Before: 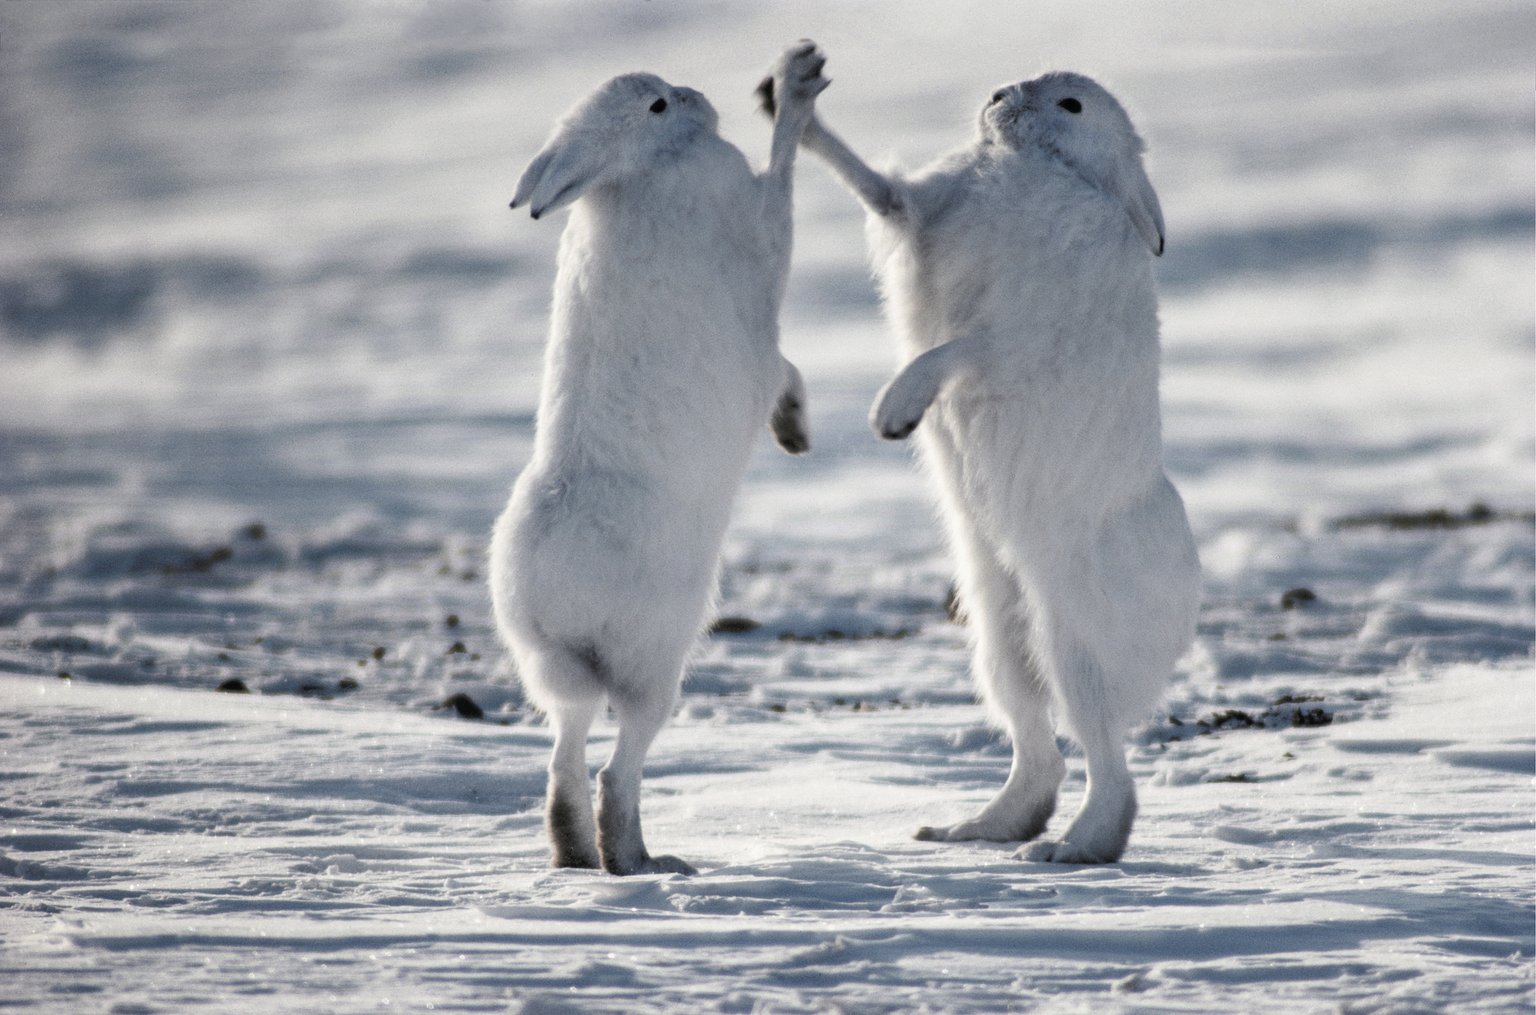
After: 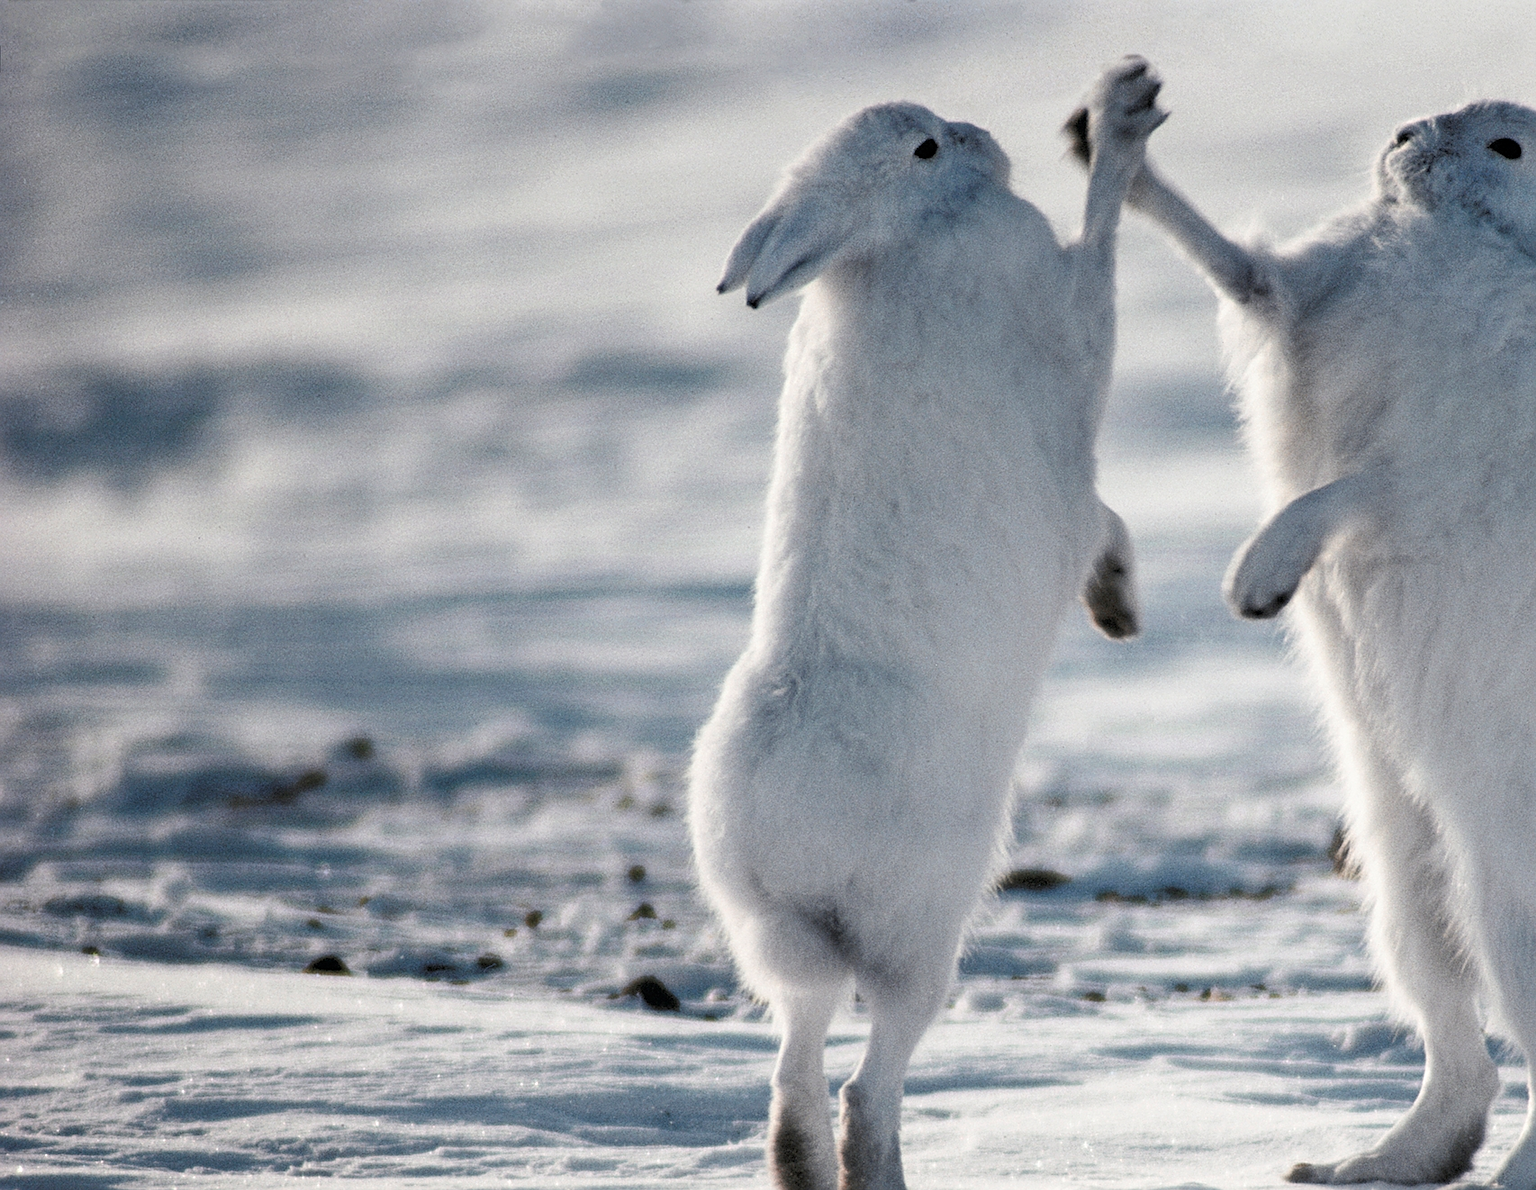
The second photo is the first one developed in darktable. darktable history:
sharpen: on, module defaults
crop: right 28.885%, bottom 16.626%
